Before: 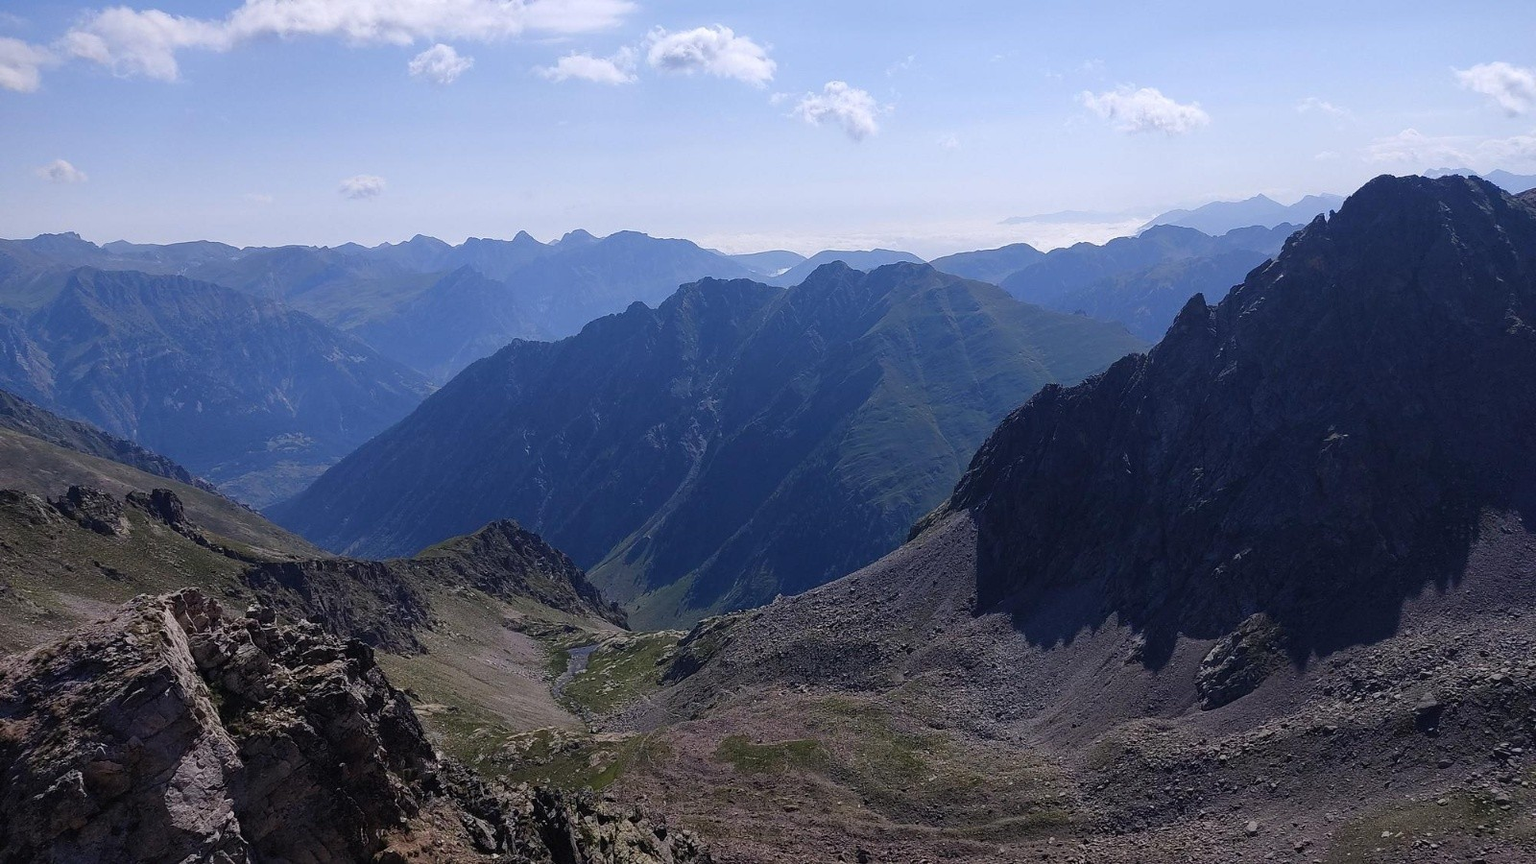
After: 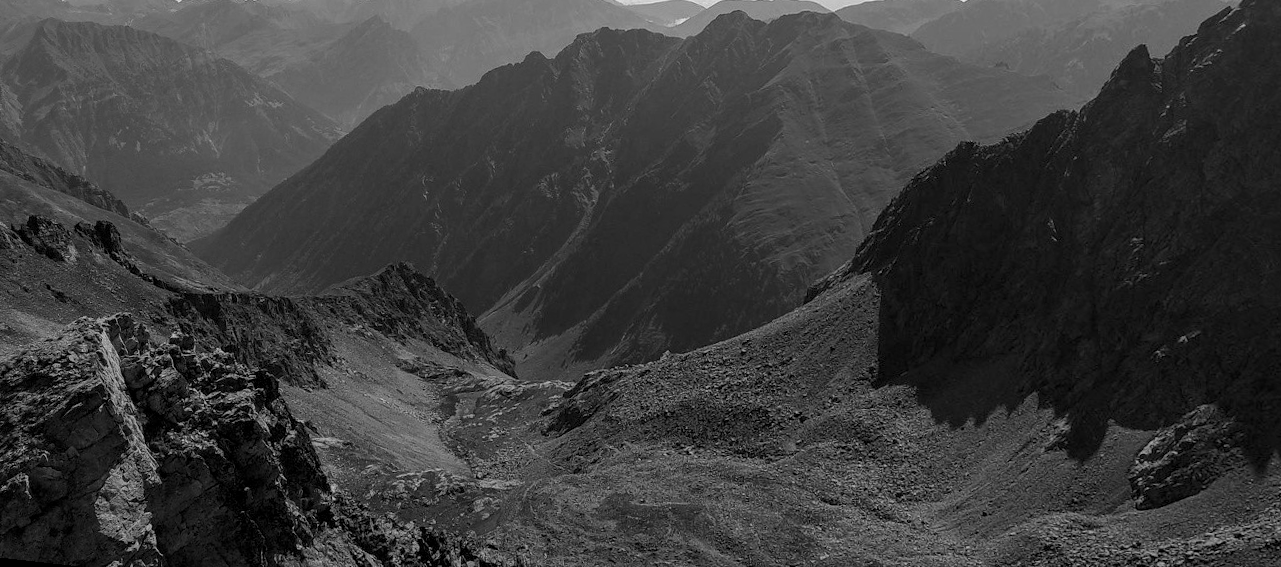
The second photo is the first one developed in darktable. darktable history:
monochrome: a 73.58, b 64.21
local contrast: detail 130%
crop: top 26.531%, right 17.959%
rotate and perspective: rotation 1.69°, lens shift (vertical) -0.023, lens shift (horizontal) -0.291, crop left 0.025, crop right 0.988, crop top 0.092, crop bottom 0.842
